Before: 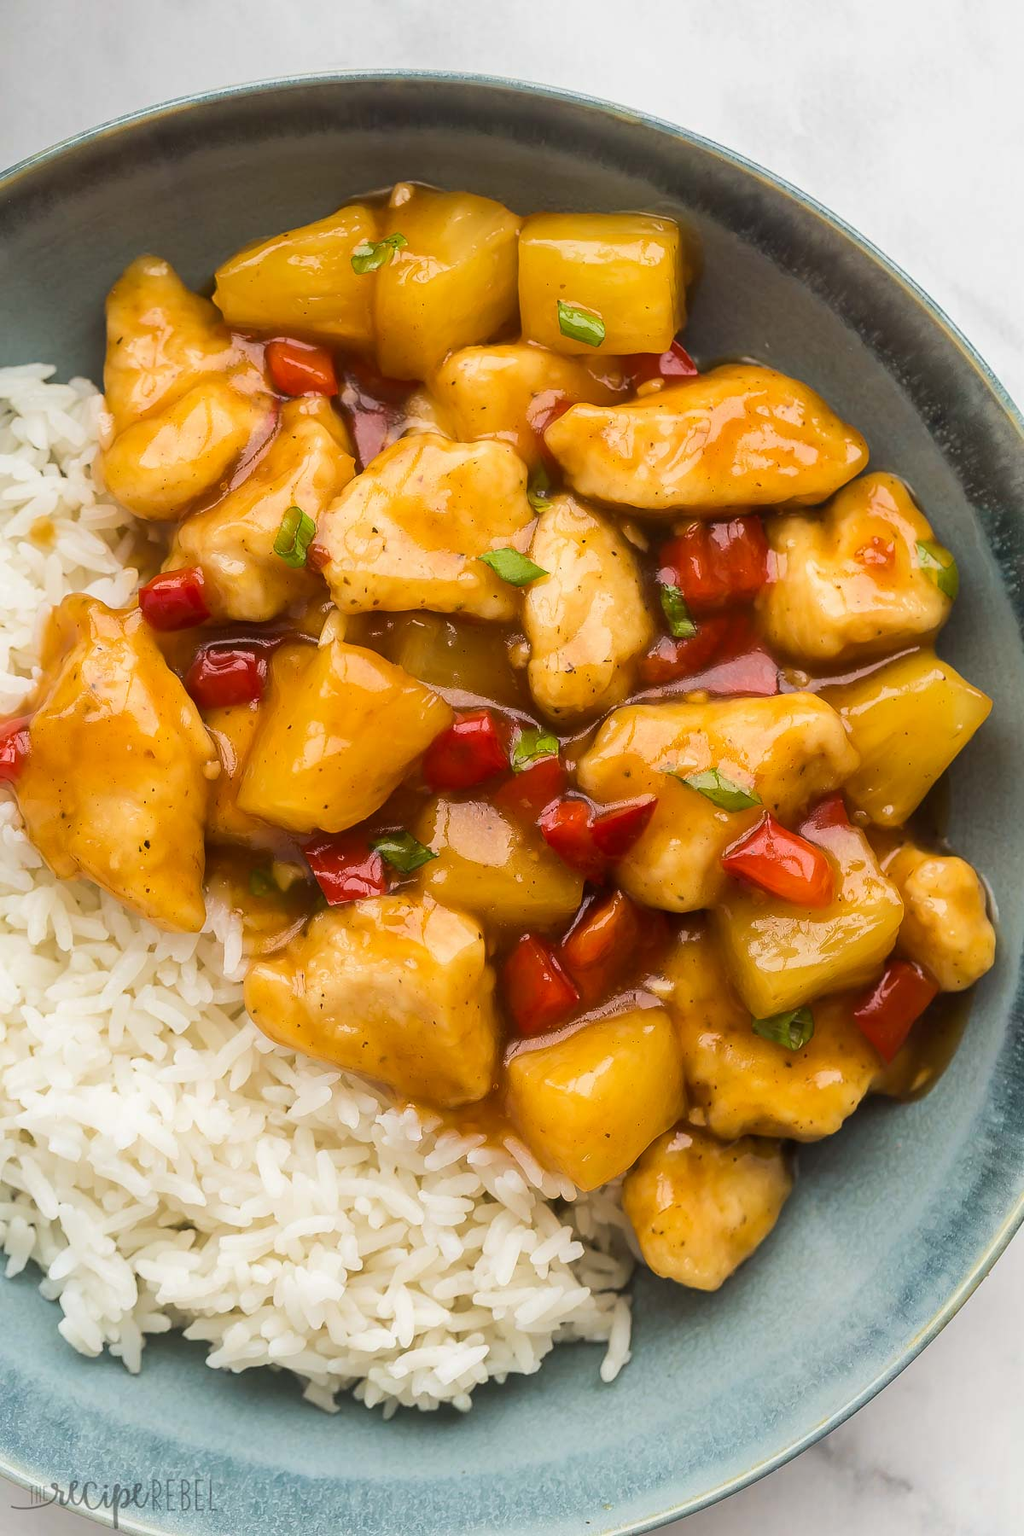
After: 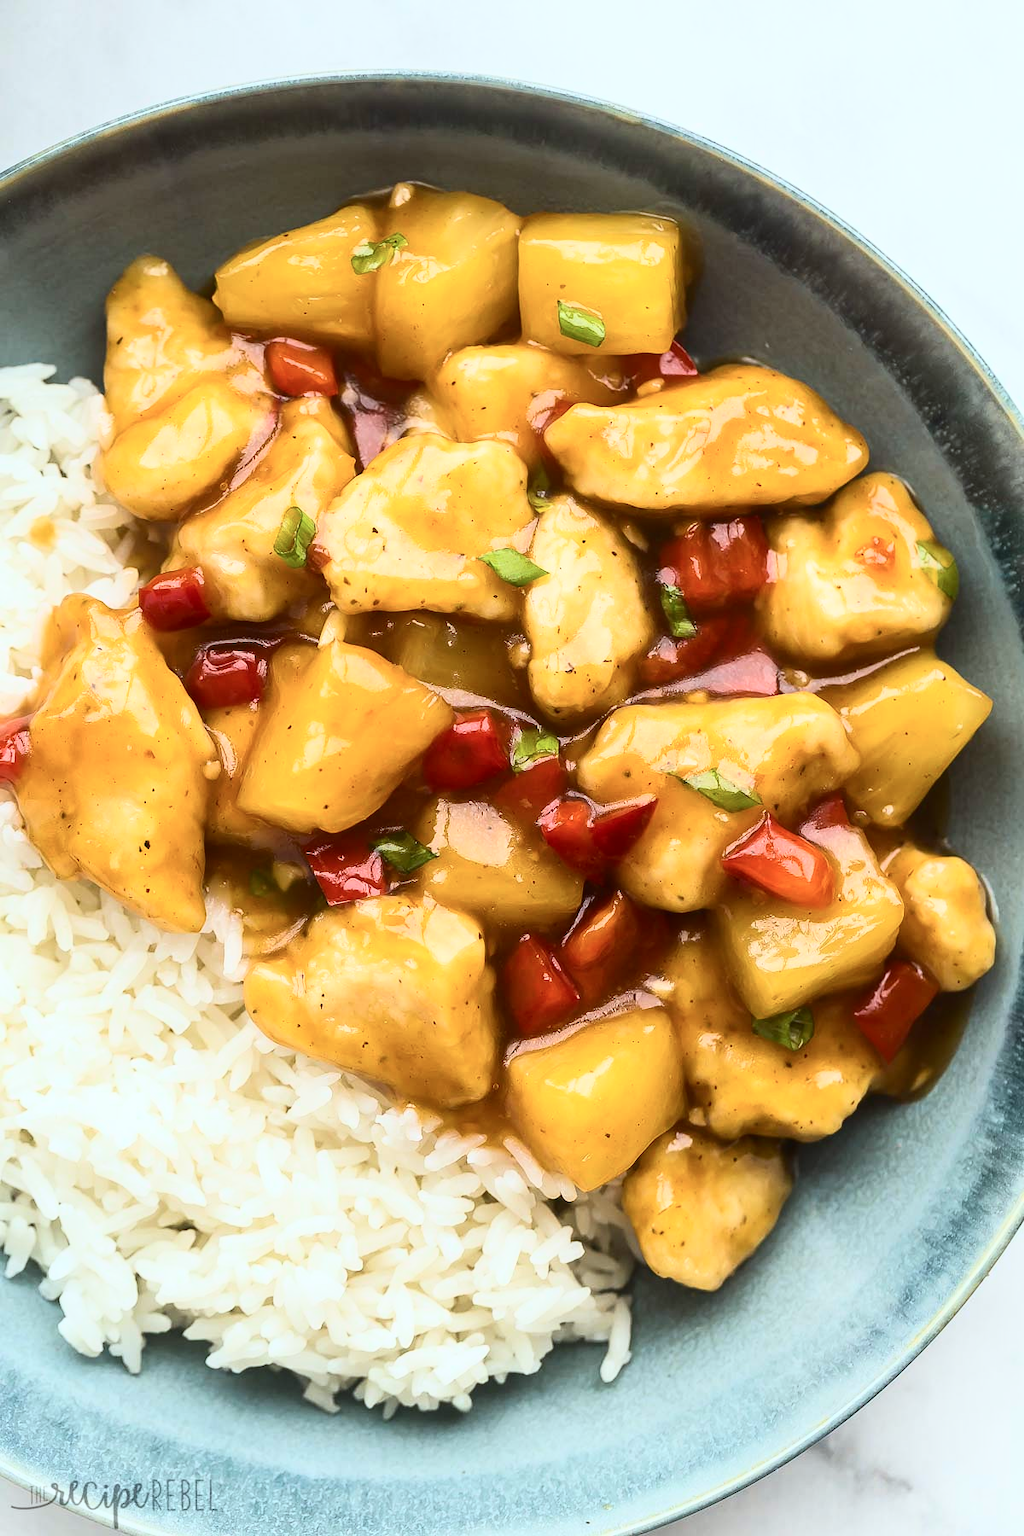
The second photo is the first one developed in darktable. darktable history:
color correction: highlights b* -0.053
tone curve: curves: ch0 [(0, 0.013) (0.198, 0.175) (0.512, 0.582) (0.625, 0.754) (0.81, 0.934) (1, 1)], color space Lab, independent channels, preserve colors none
color calibration: illuminant Planckian (black body), adaptation linear Bradford (ICC v4), x 0.362, y 0.366, temperature 4490.24 K
